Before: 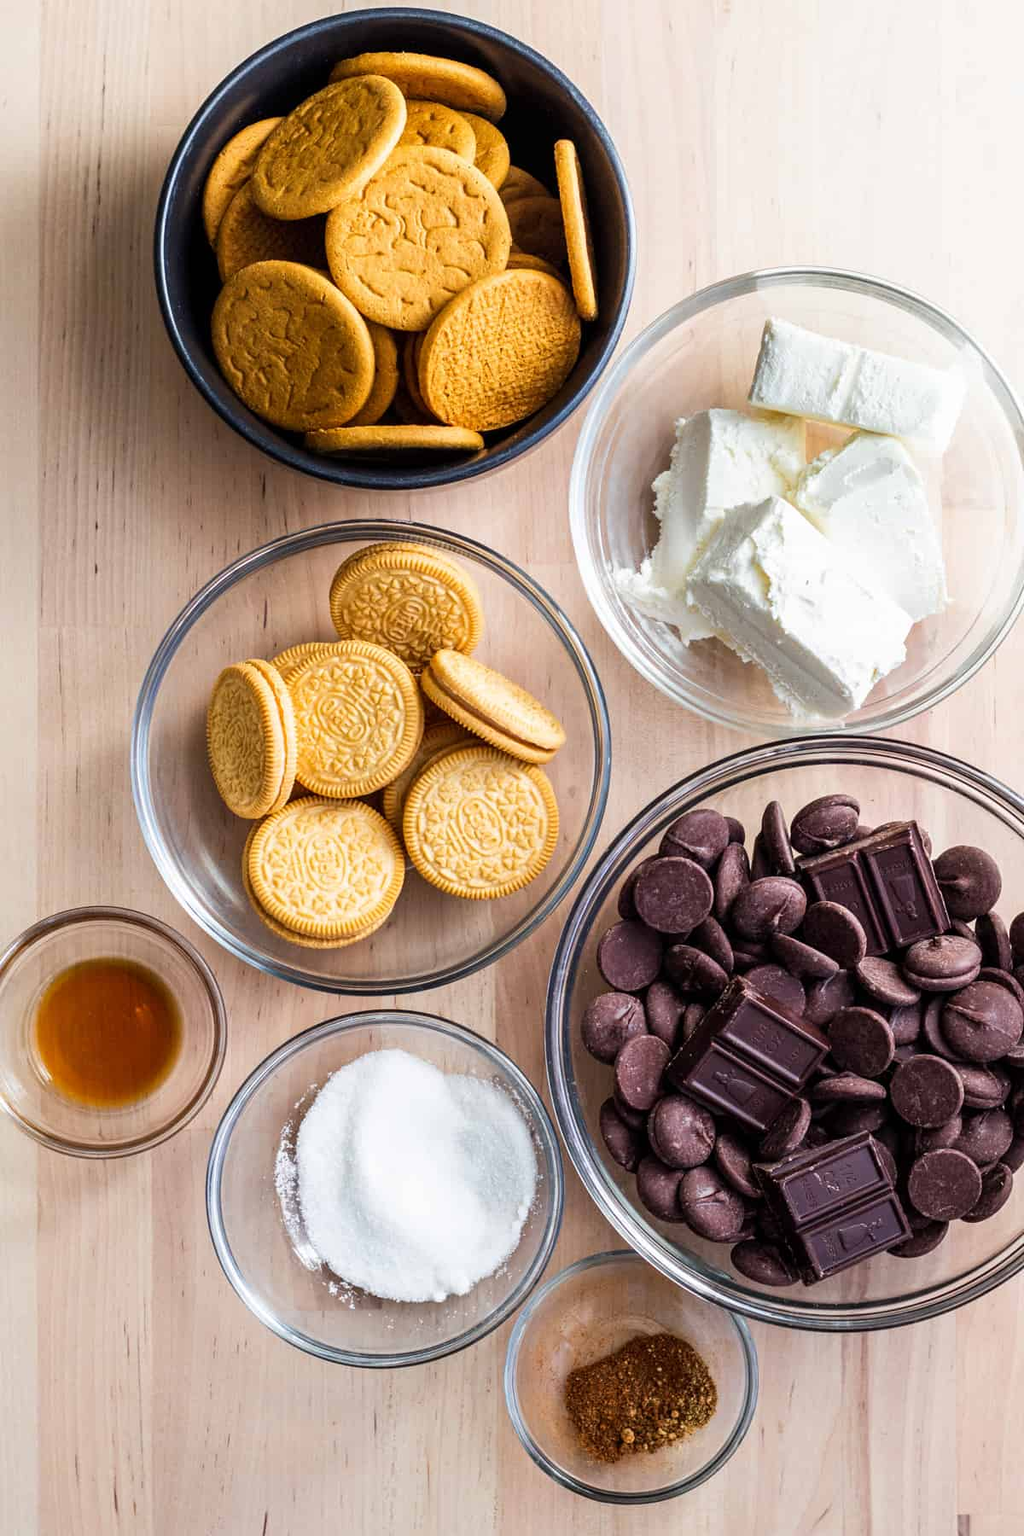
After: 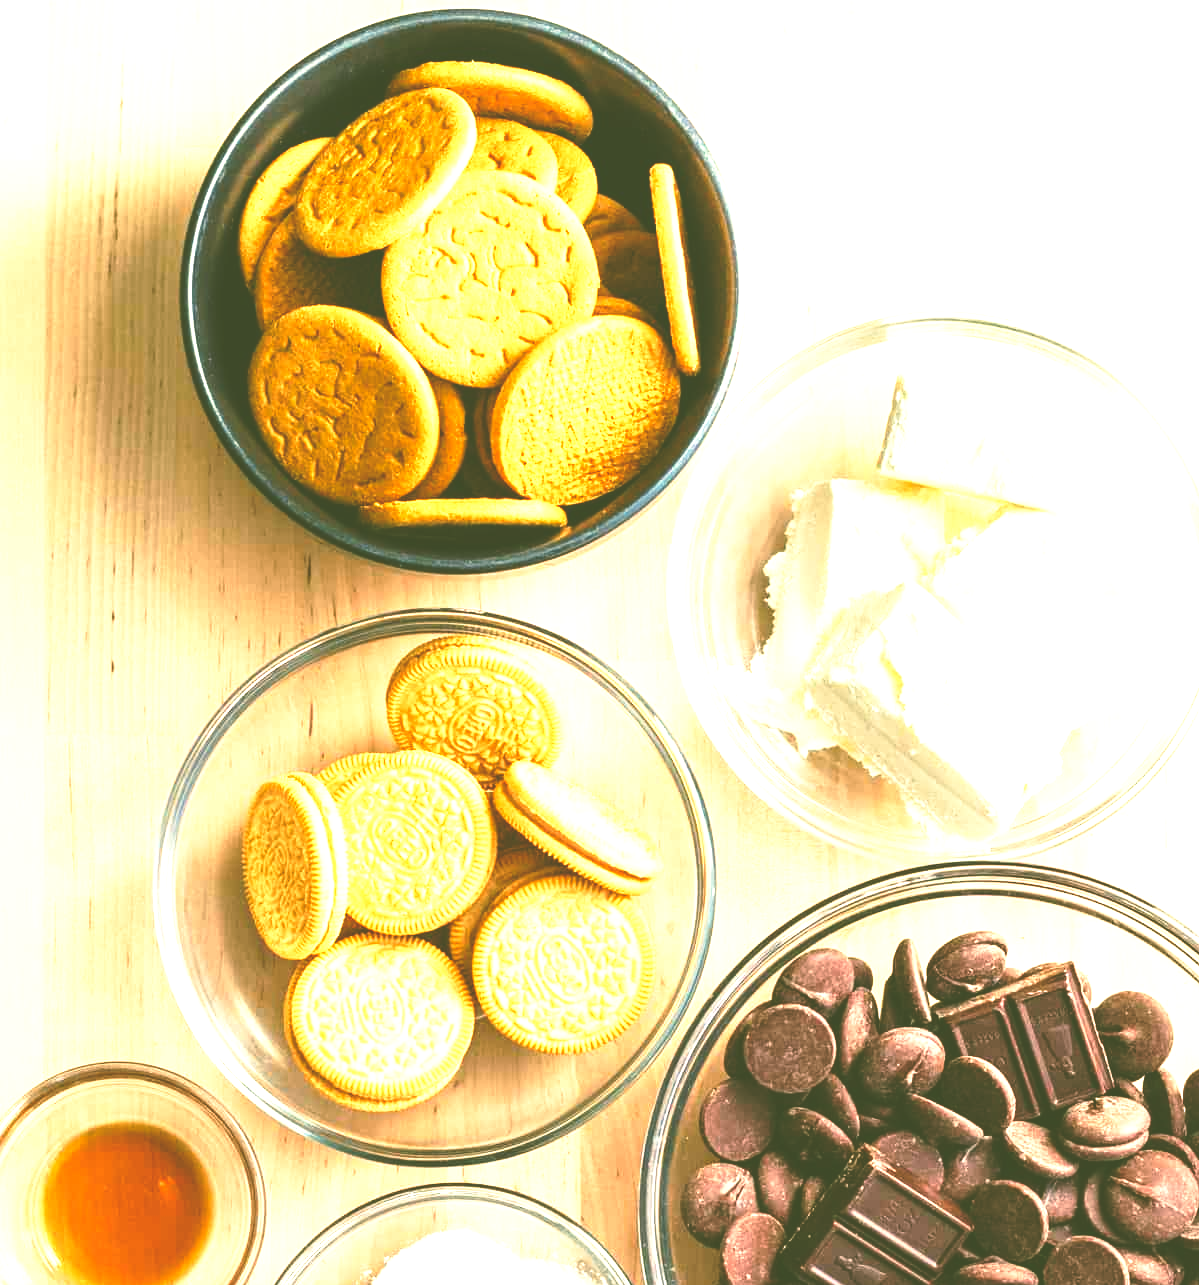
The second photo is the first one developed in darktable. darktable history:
exposure: black level correction -0.071, exposure 0.5 EV, compensate highlight preservation false
contrast brightness saturation: contrast 0.04, saturation 0.16
levels: levels [0.016, 0.484, 0.953]
crop: bottom 28.576%
color balance: mode lift, gamma, gain (sRGB), lift [1.014, 0.966, 0.918, 0.87], gamma [0.86, 0.734, 0.918, 0.976], gain [1.063, 1.13, 1.063, 0.86]
base curve: curves: ch0 [(0, 0) (0.028, 0.03) (0.121, 0.232) (0.46, 0.748) (0.859, 0.968) (1, 1)], preserve colors none
